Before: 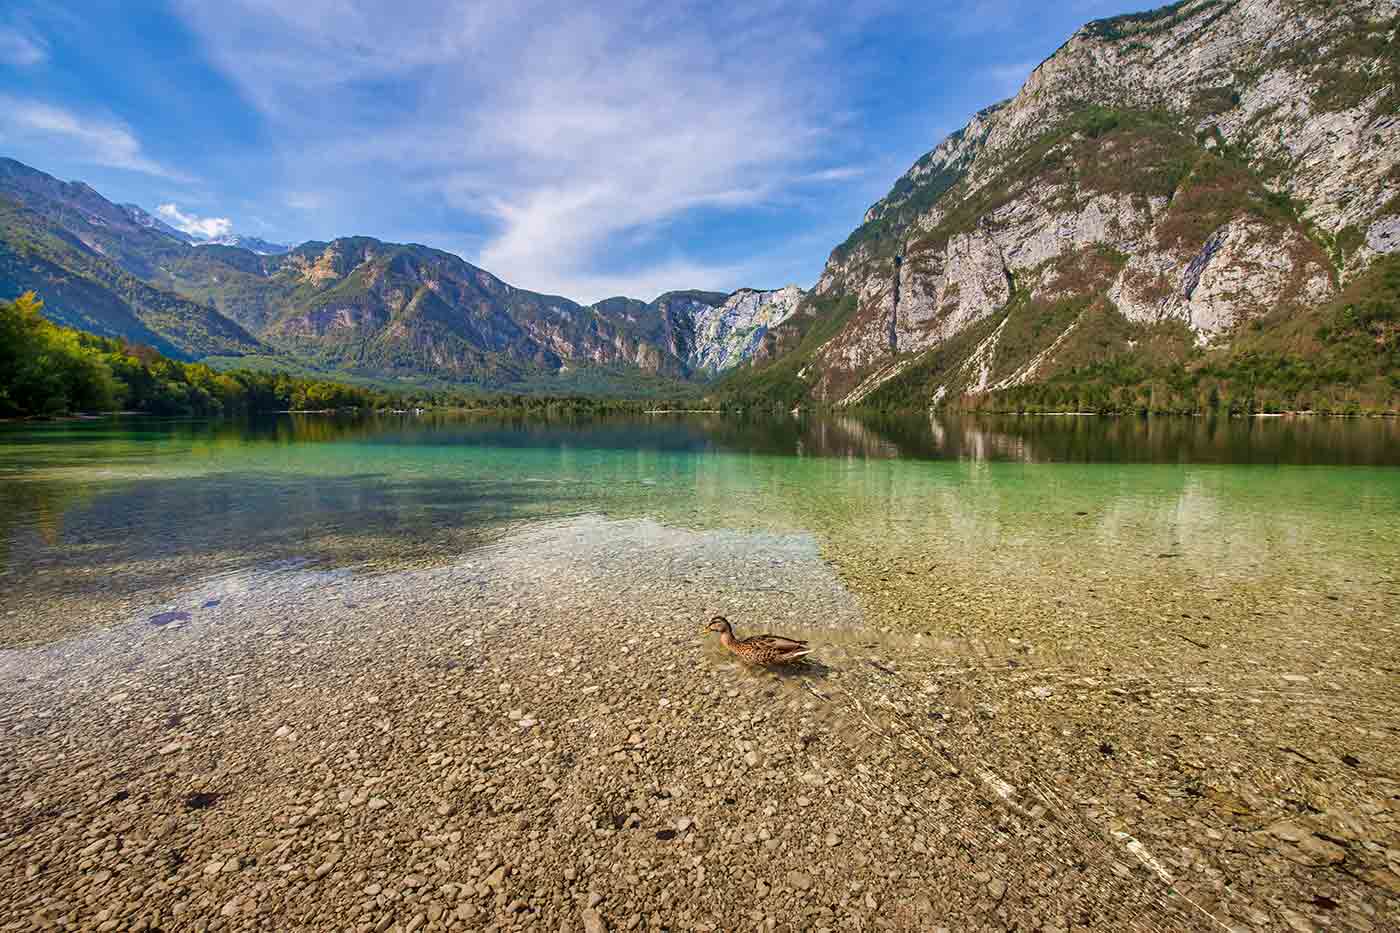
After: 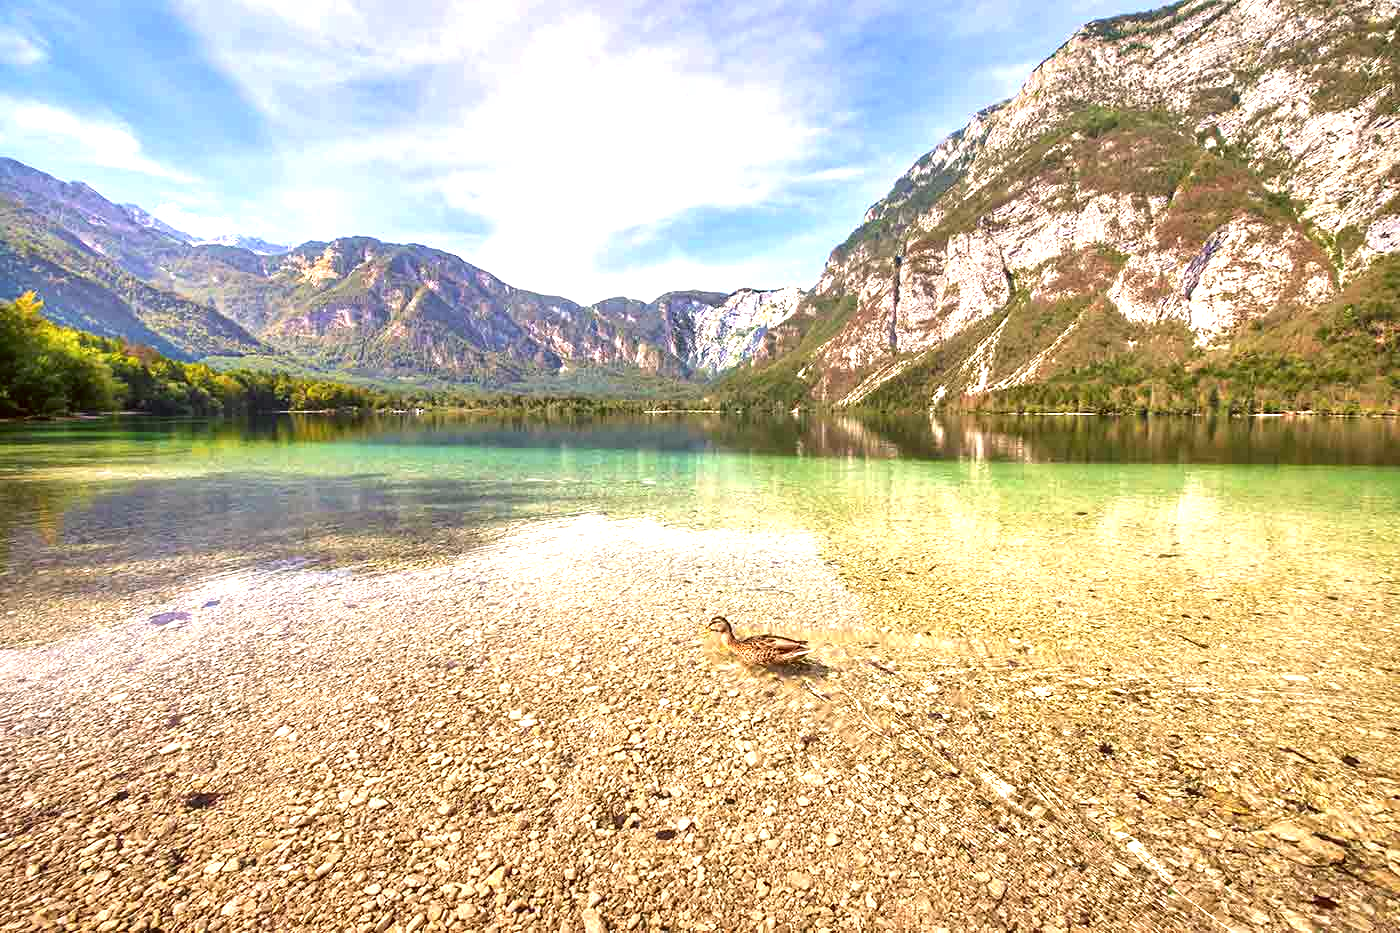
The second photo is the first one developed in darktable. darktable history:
color correction: highlights a* 6.6, highlights b* 7.96, shadows a* 5.96, shadows b* 7.48, saturation 0.9
exposure: black level correction 0, exposure 1.383 EV, compensate exposure bias true, compensate highlight preservation false
